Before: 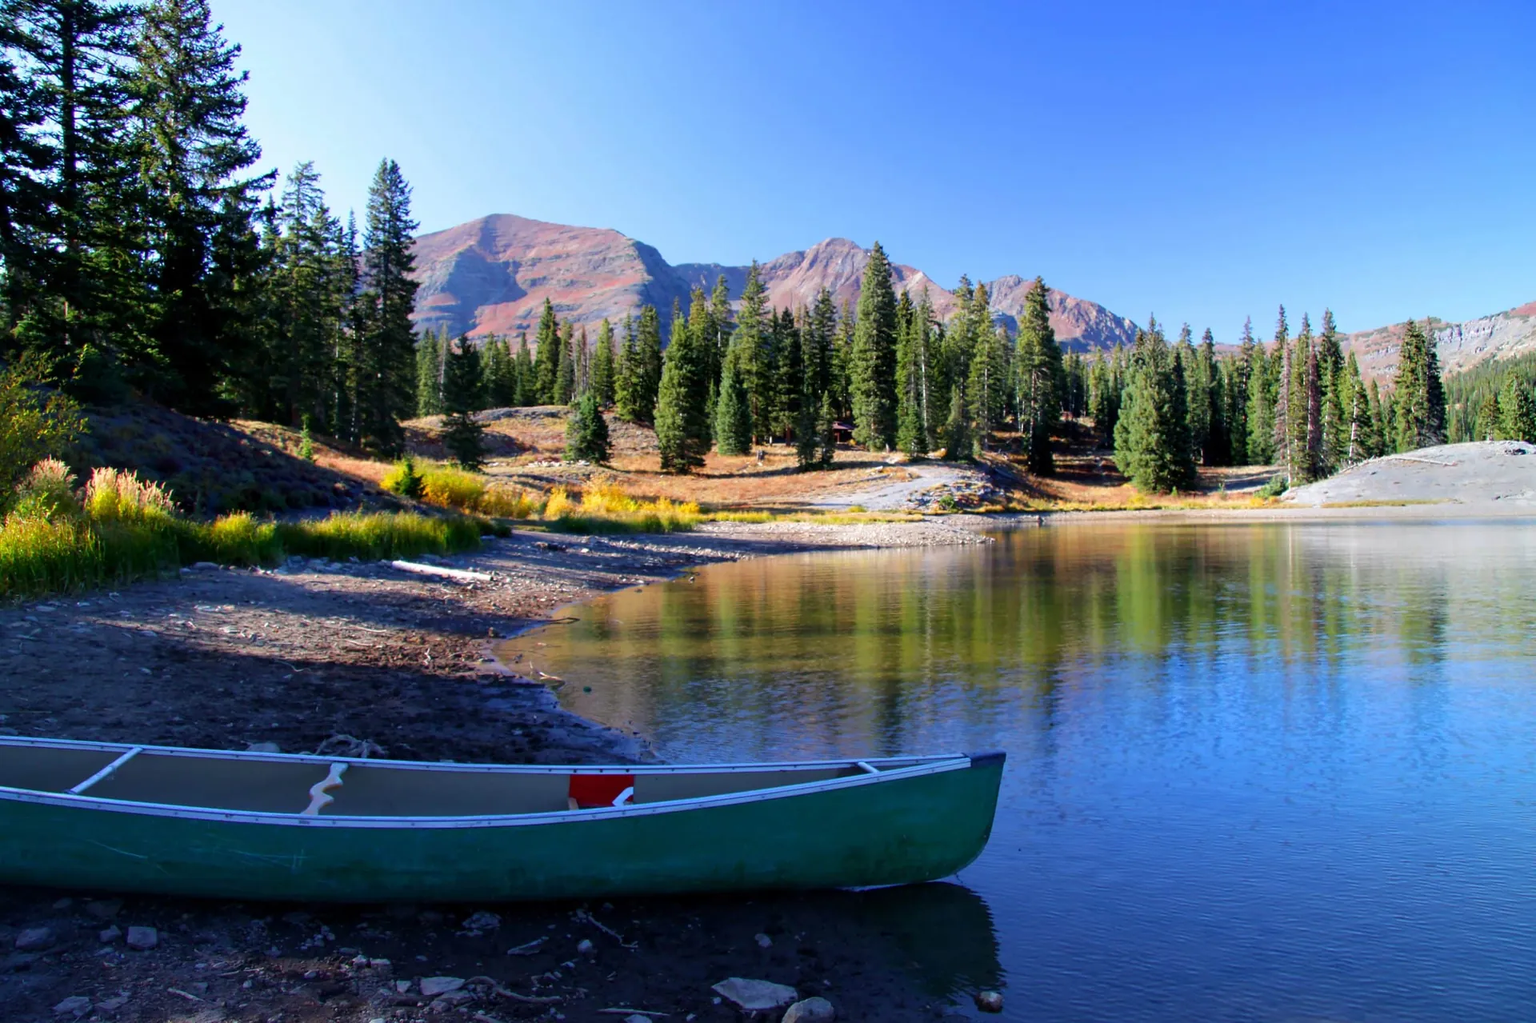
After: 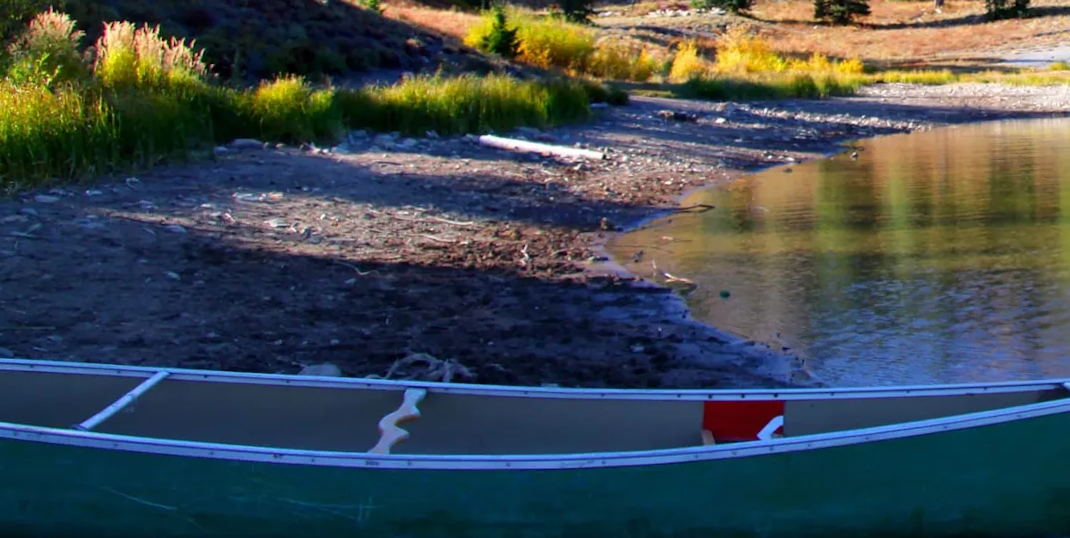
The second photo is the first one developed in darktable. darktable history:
crop: top 44.483%, right 43.593%, bottom 12.892%
rotate and perspective: rotation -0.45°, automatic cropping original format, crop left 0.008, crop right 0.992, crop top 0.012, crop bottom 0.988
